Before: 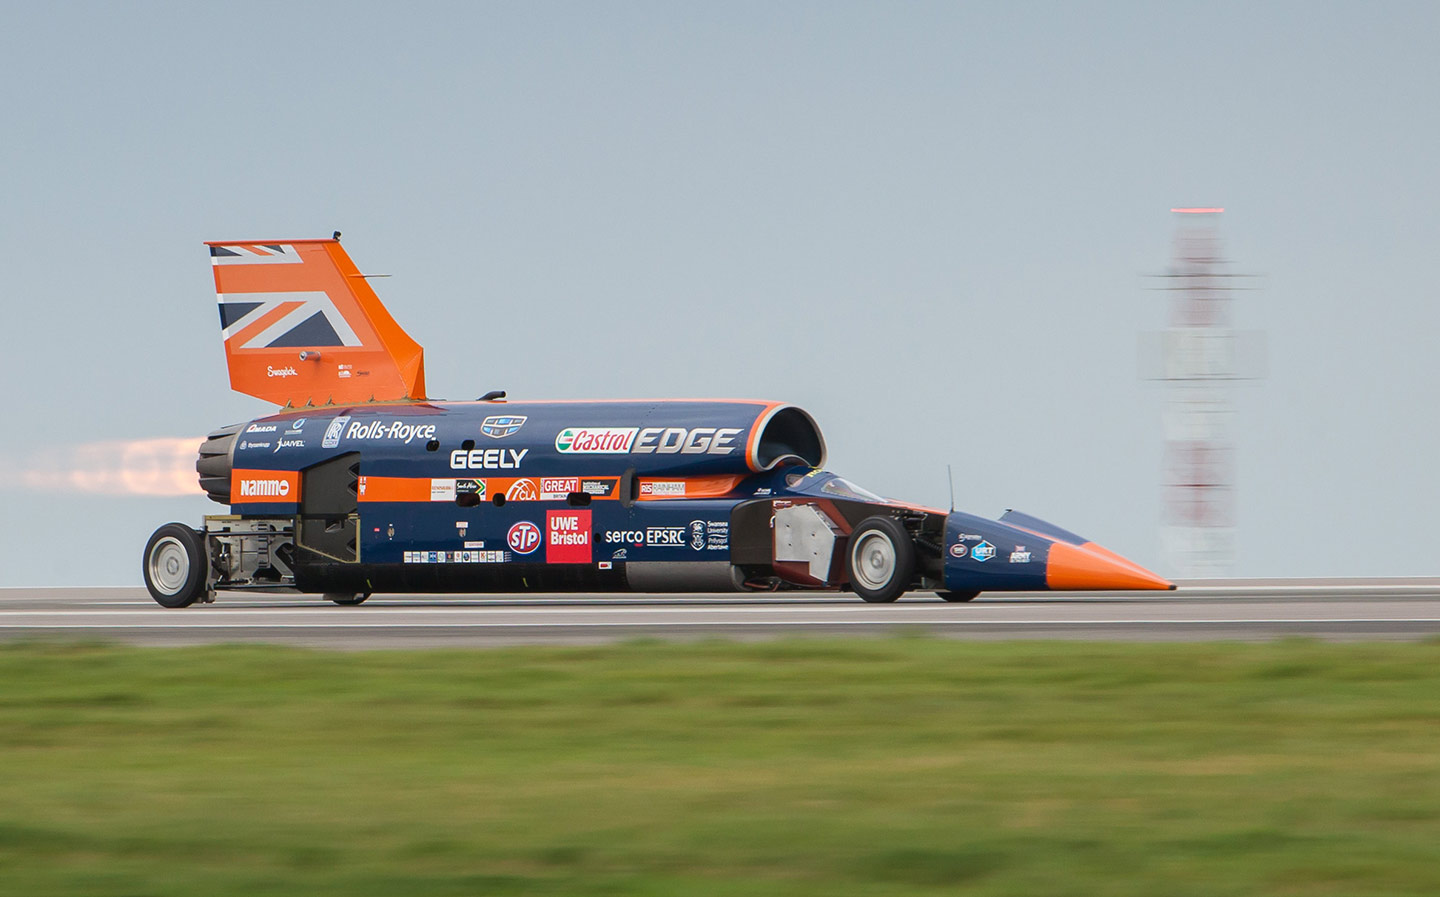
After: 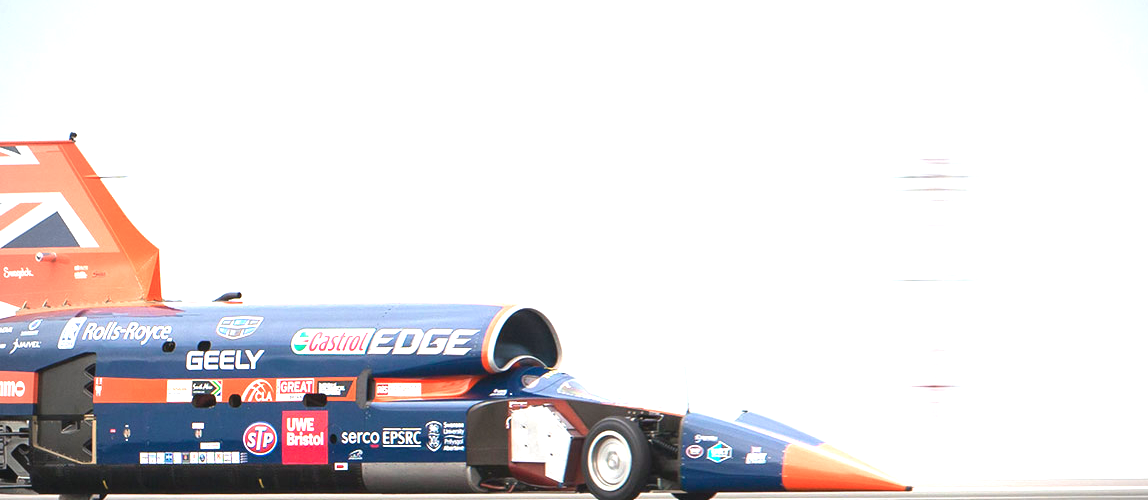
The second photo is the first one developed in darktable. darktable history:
vignetting: on, module defaults
color zones: curves: ch2 [(0, 0.5) (0.084, 0.497) (0.323, 0.335) (0.4, 0.497) (1, 0.5)]
crop: left 18.389%, top 11.115%, right 1.873%, bottom 33.066%
exposure: black level correction 0, exposure 1.467 EV, compensate exposure bias true, compensate highlight preservation false
